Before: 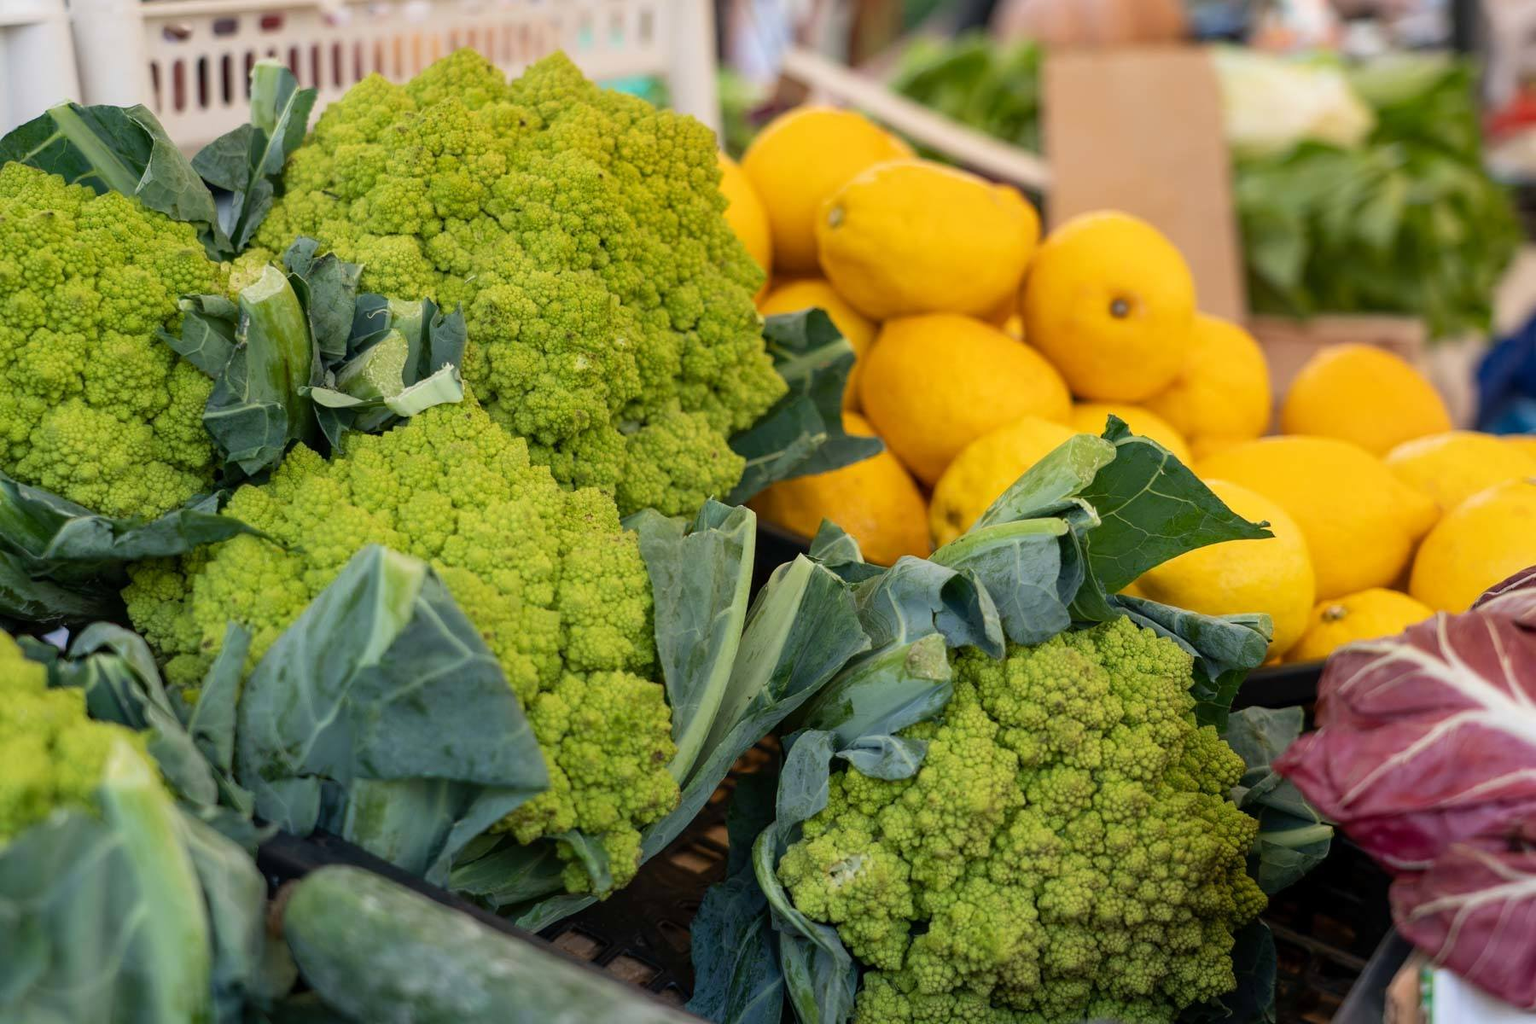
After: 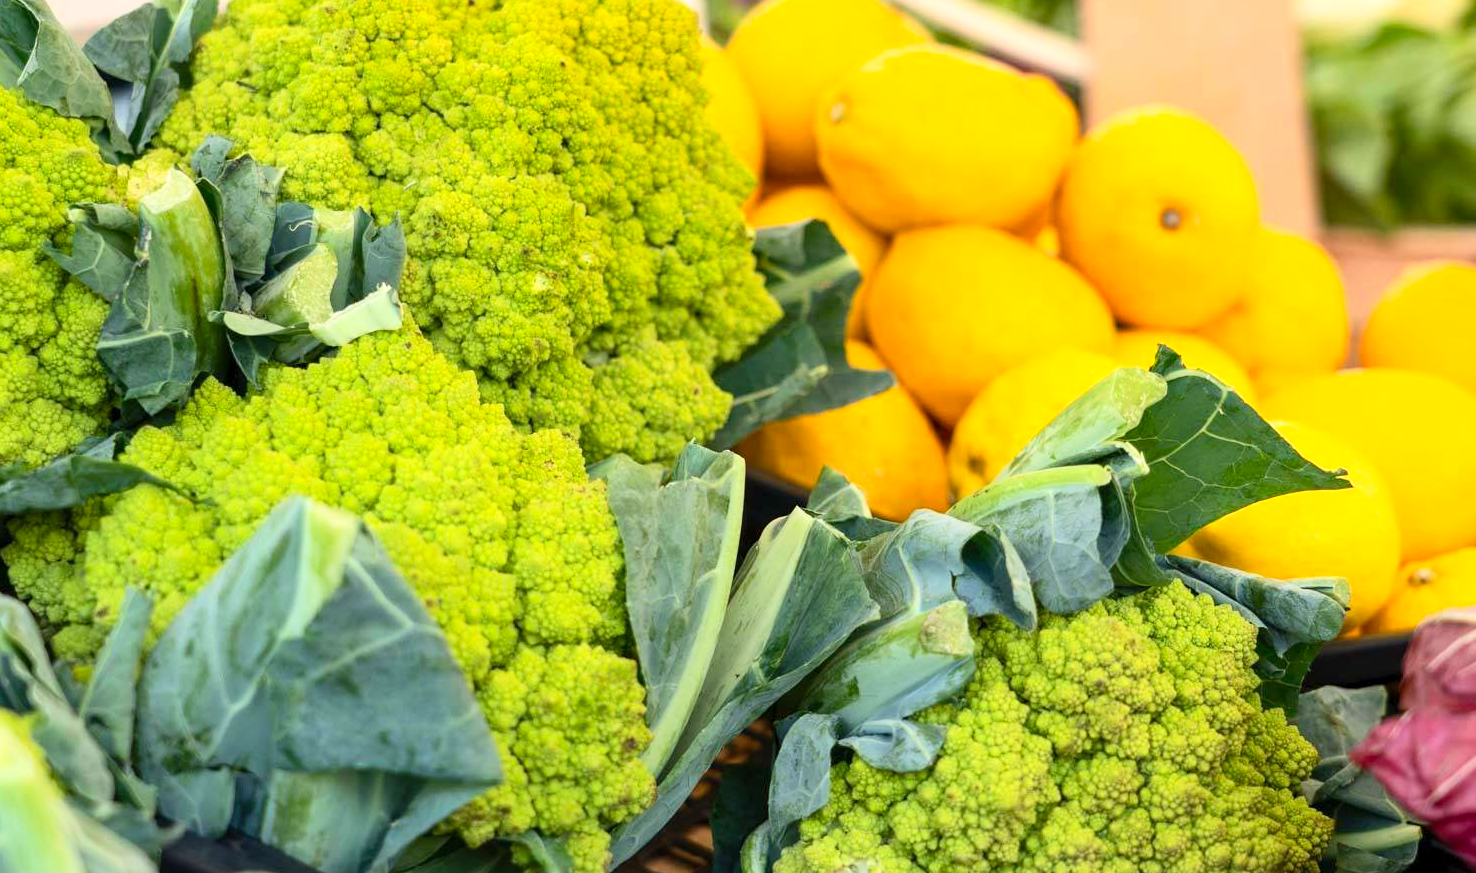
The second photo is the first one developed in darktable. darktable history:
contrast brightness saturation: contrast 0.2, brightness 0.16, saturation 0.22
crop: left 7.856%, top 11.836%, right 10.12%, bottom 15.387%
exposure: black level correction 0.001, exposure 0.5 EV, compensate exposure bias true, compensate highlight preservation false
tone equalizer: on, module defaults
